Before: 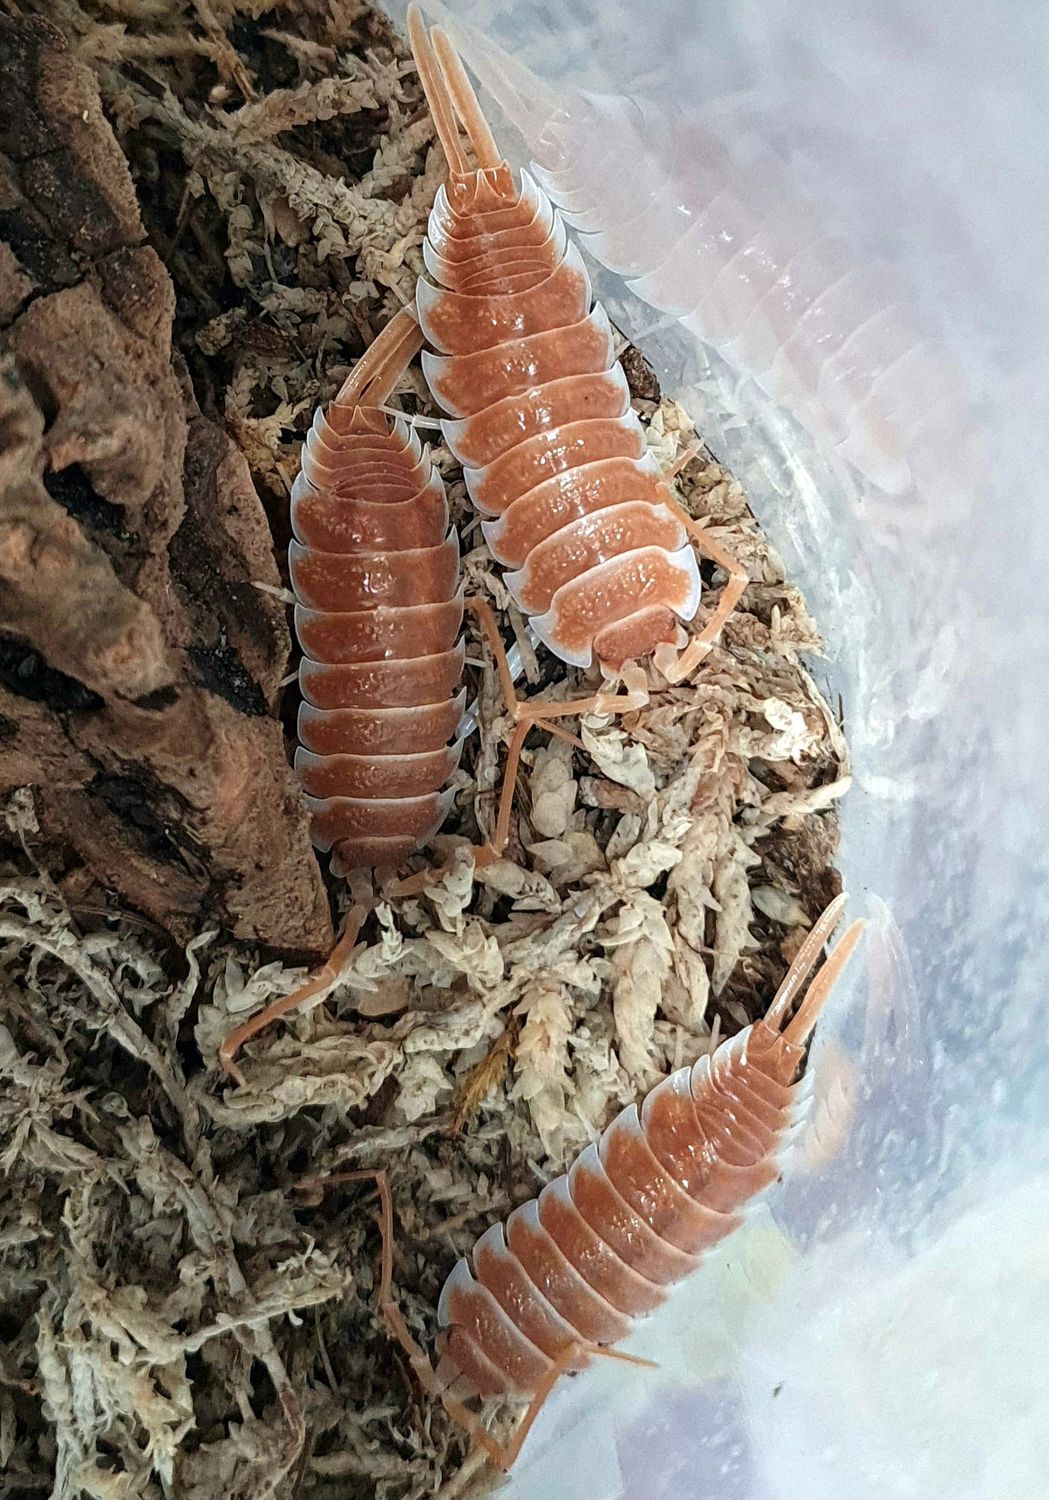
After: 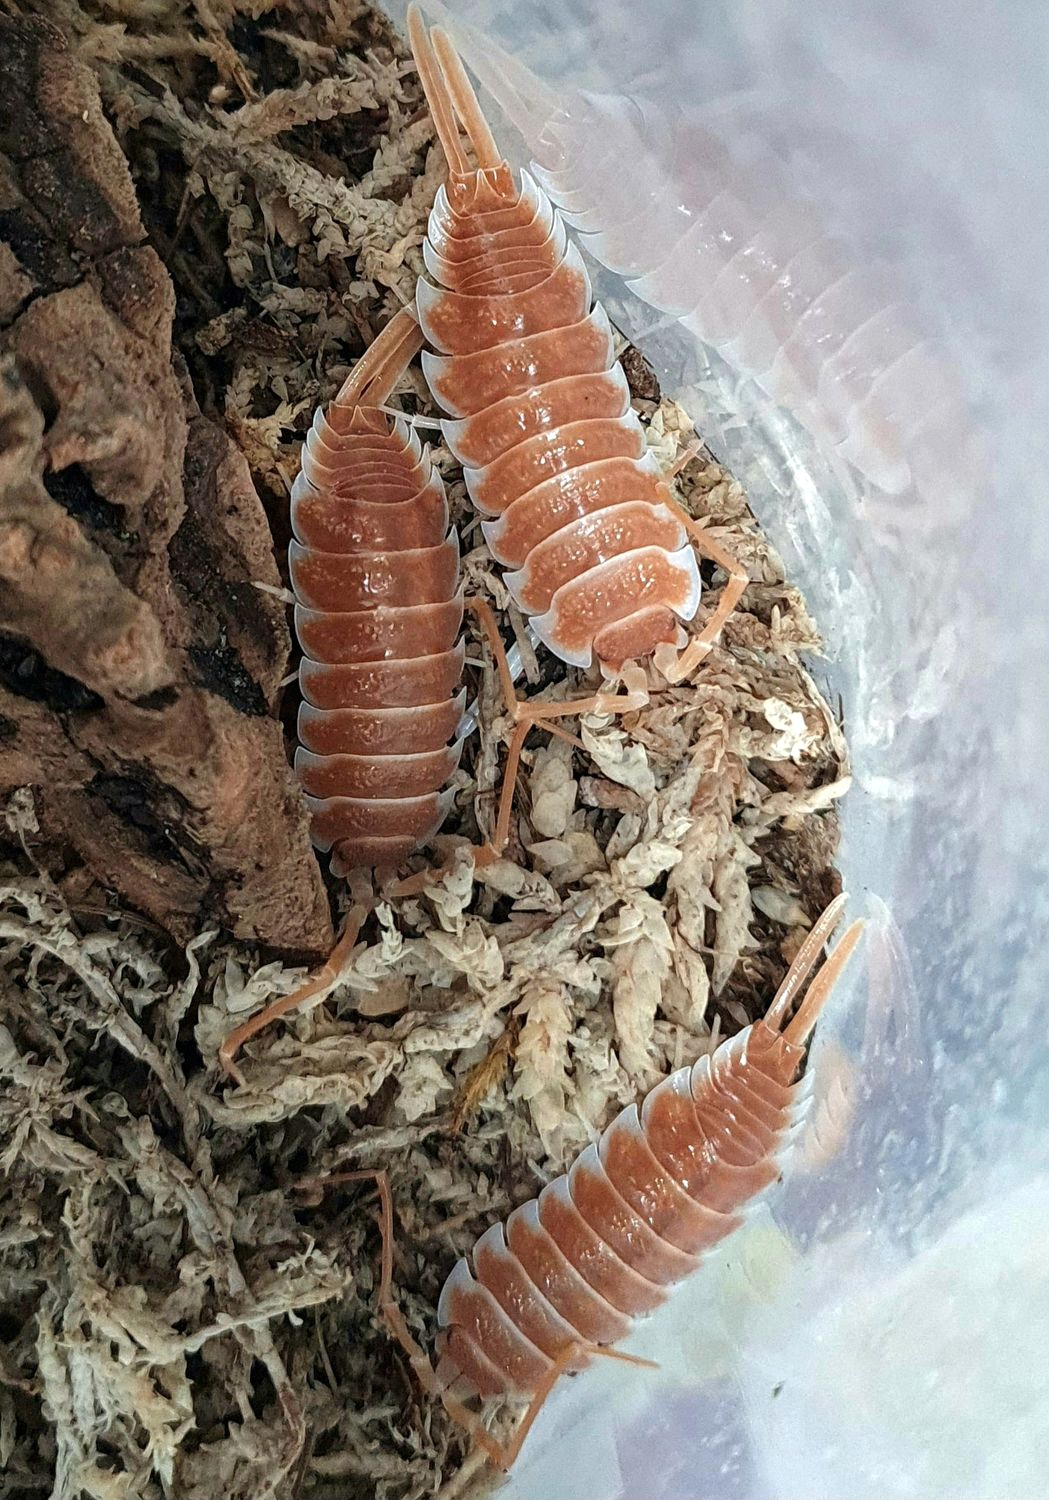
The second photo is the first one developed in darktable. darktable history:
shadows and highlights: shadows 9.73, white point adjustment 1.09, highlights -39.57, highlights color adjustment 39.72%
